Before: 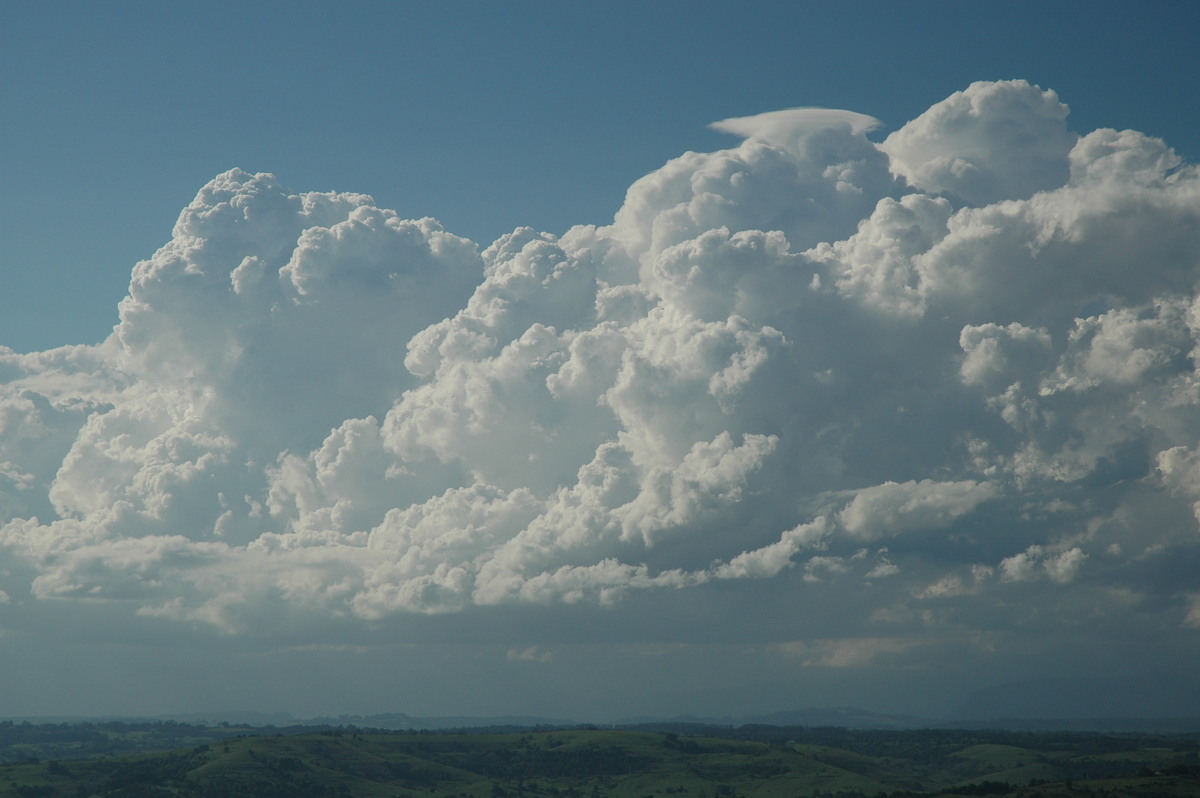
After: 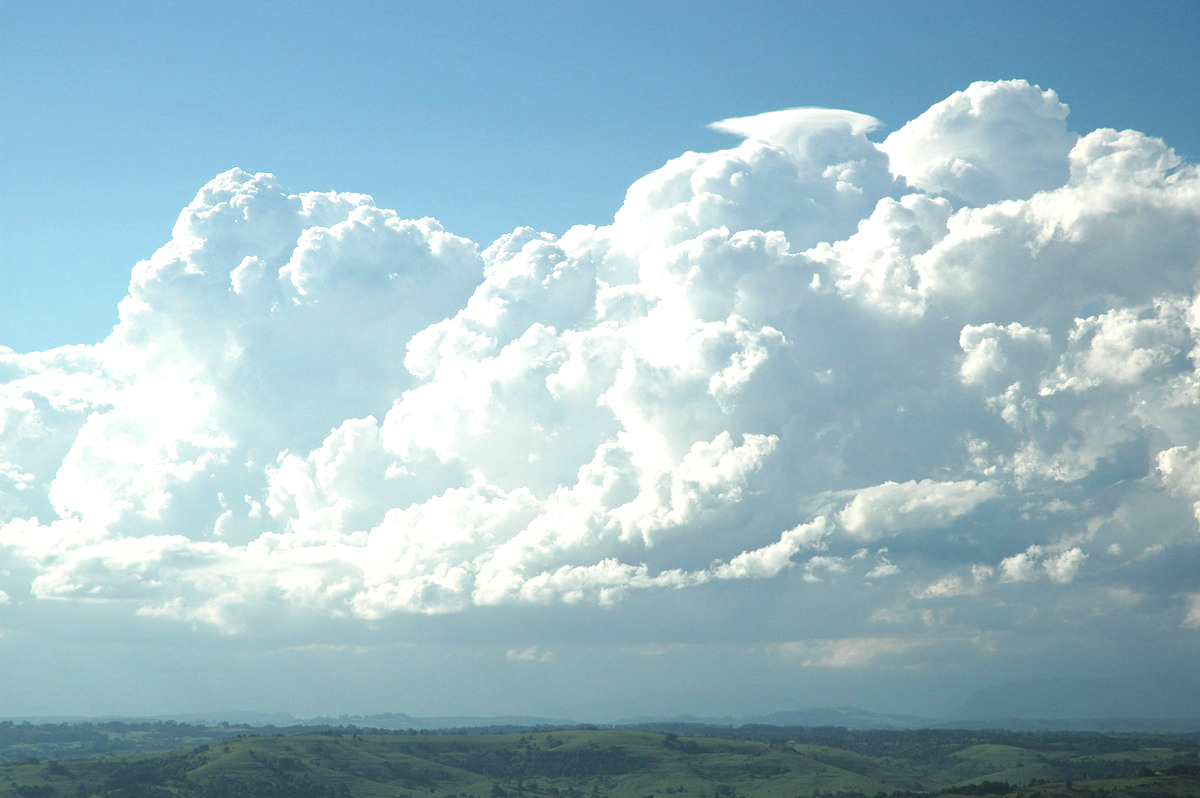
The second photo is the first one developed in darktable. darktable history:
exposure: black level correction 0, exposure 1.472 EV, compensate exposure bias true, compensate highlight preservation false
